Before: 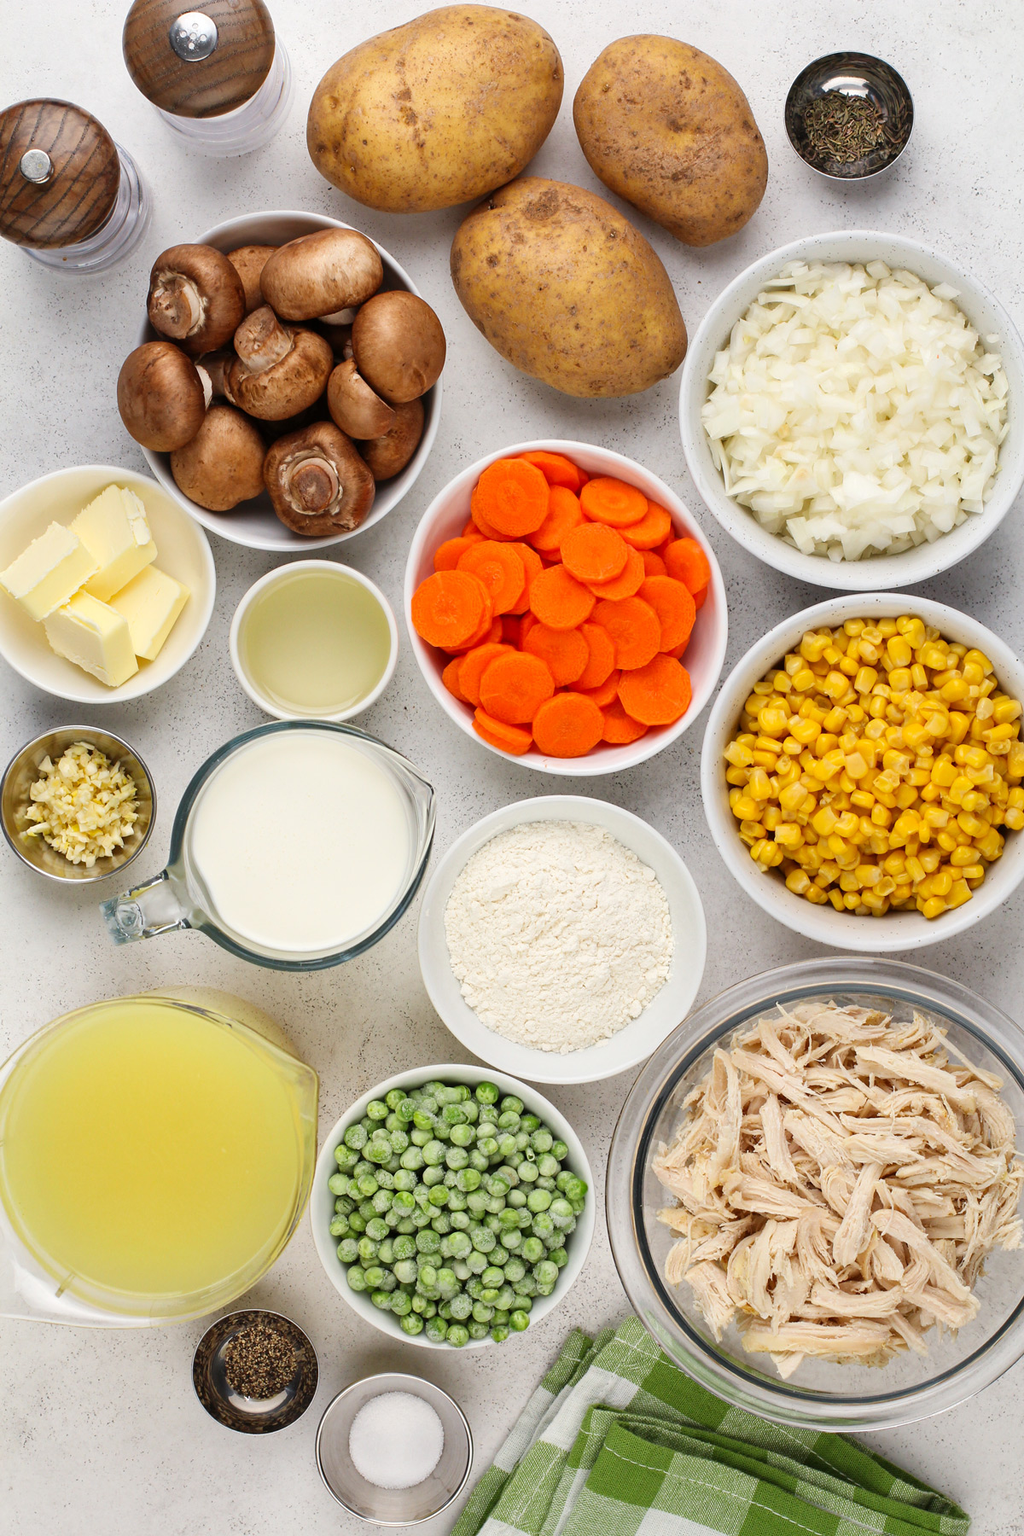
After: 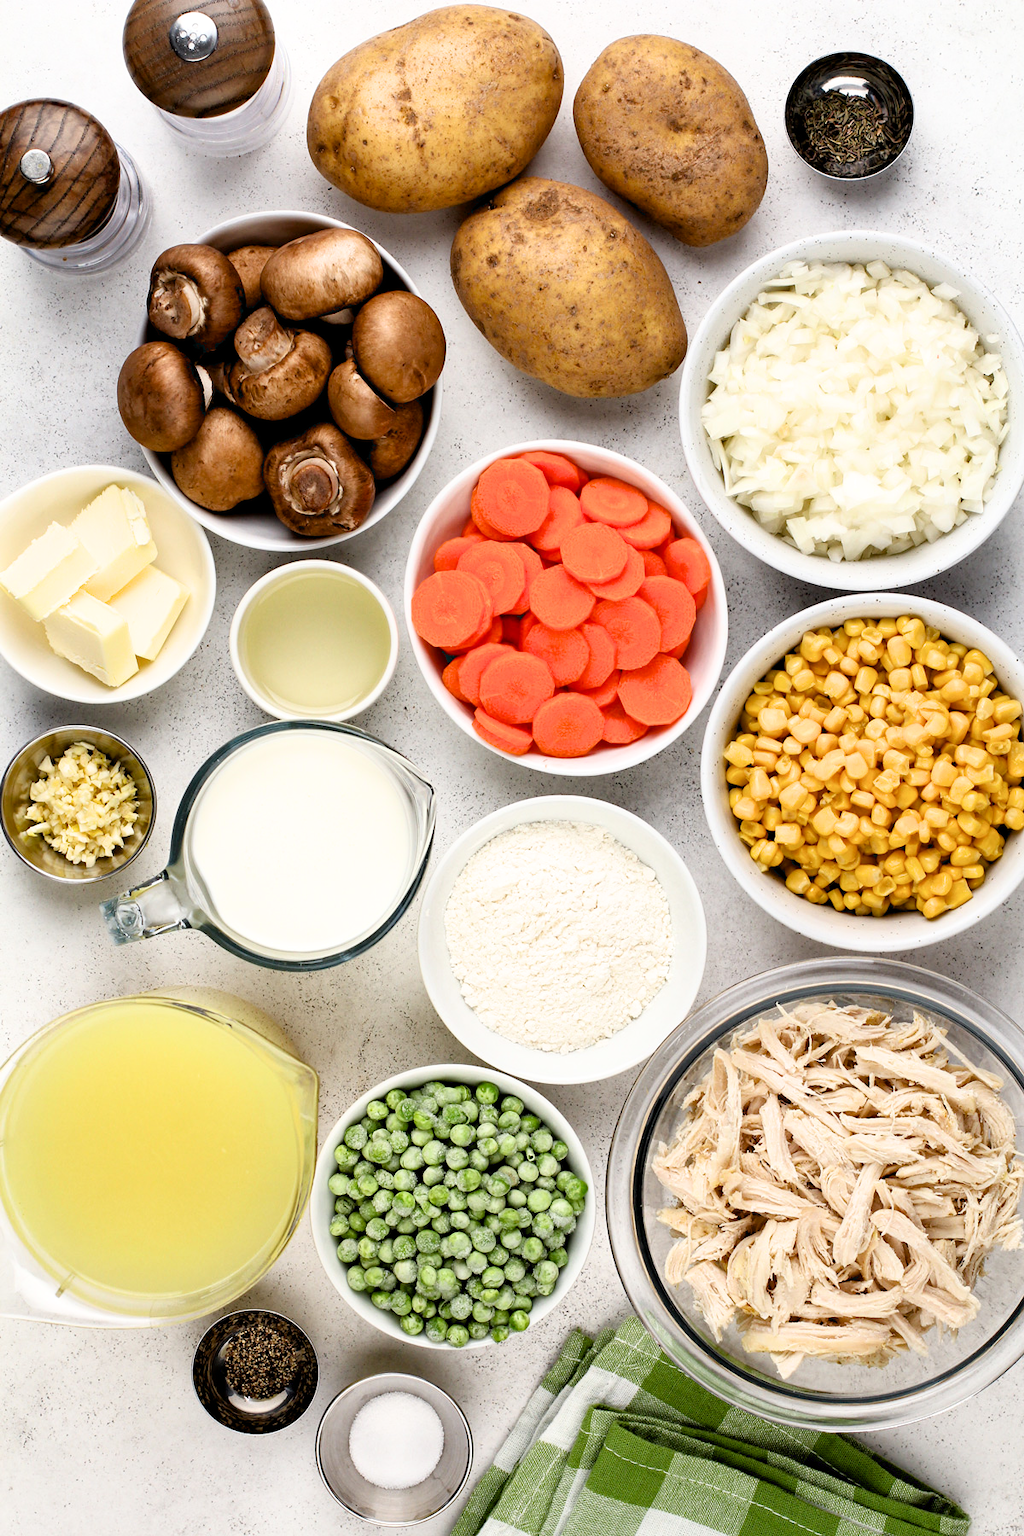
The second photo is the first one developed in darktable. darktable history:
exposure: black level correction 0.016, exposure -0.009 EV, compensate highlight preservation false
filmic rgb: white relative exposure 2.34 EV, hardness 6.59
rotate and perspective: automatic cropping original format, crop left 0, crop top 0
